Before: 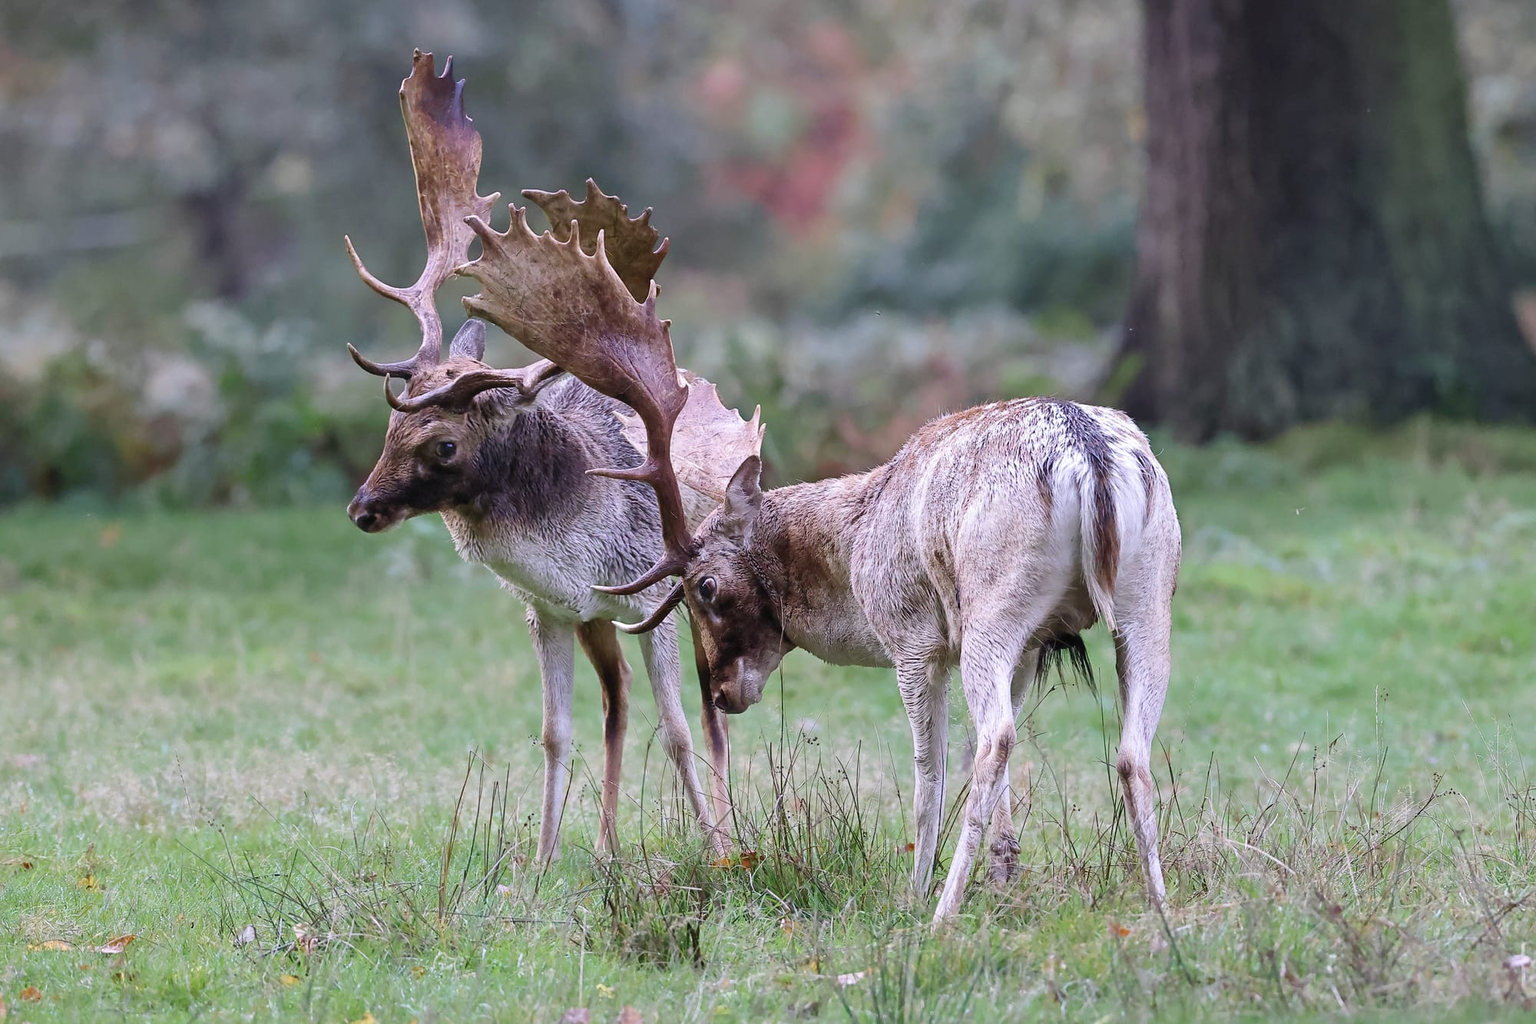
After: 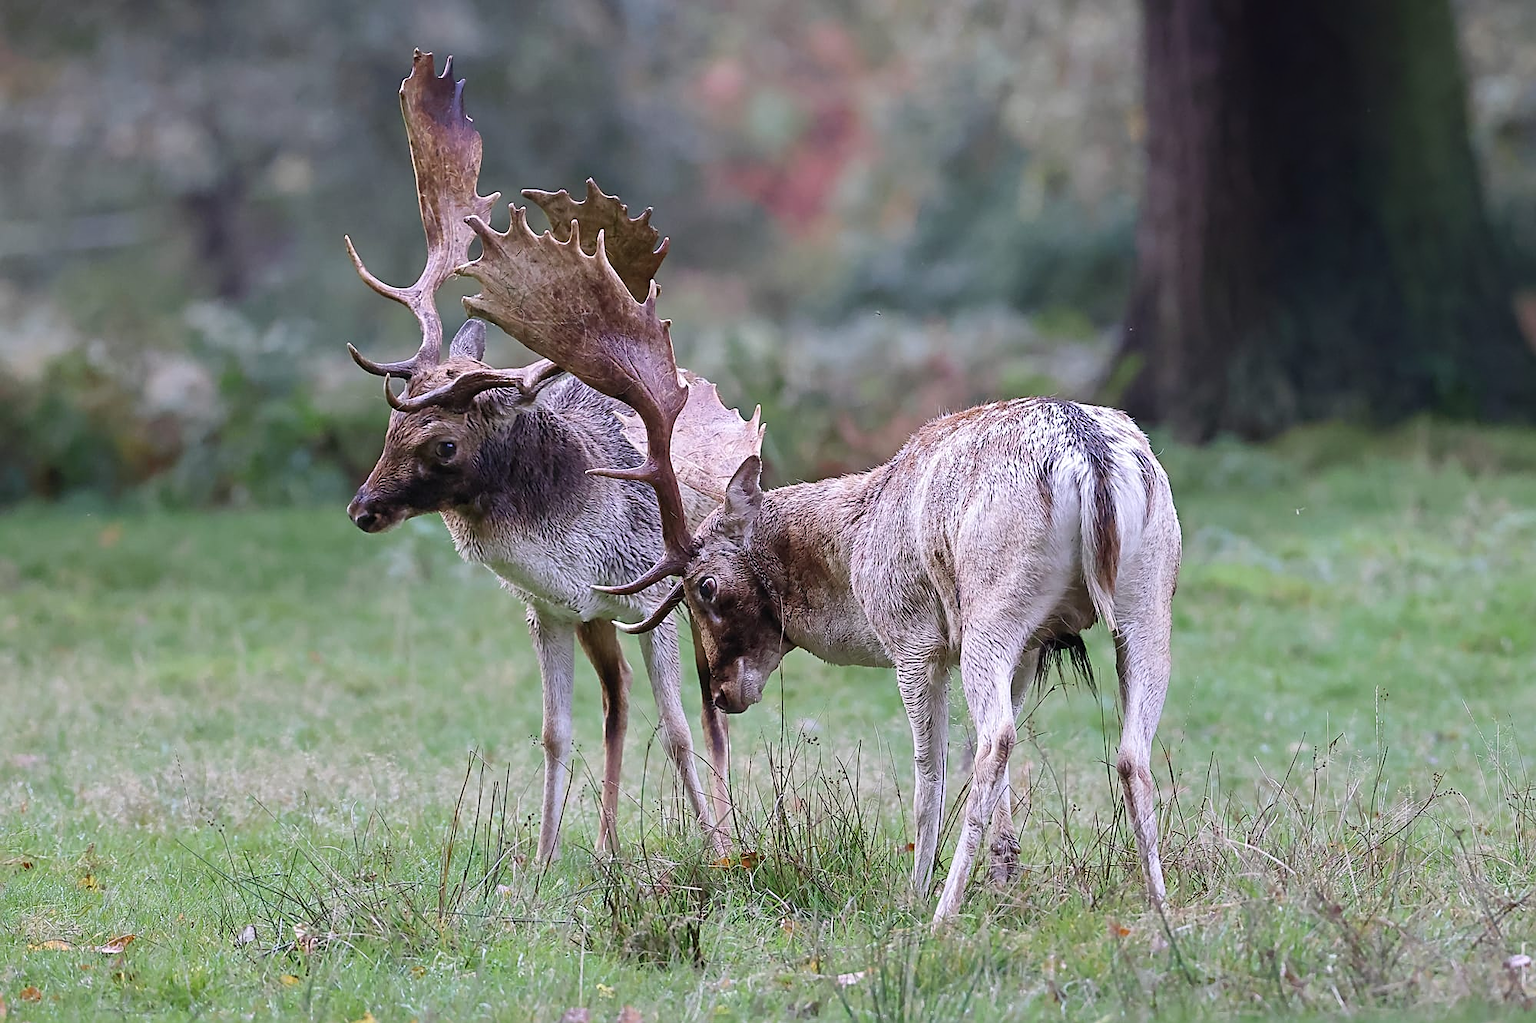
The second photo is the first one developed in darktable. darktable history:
sharpen: on, module defaults
shadows and highlights: shadows -86.45, highlights -37.01, soften with gaussian
